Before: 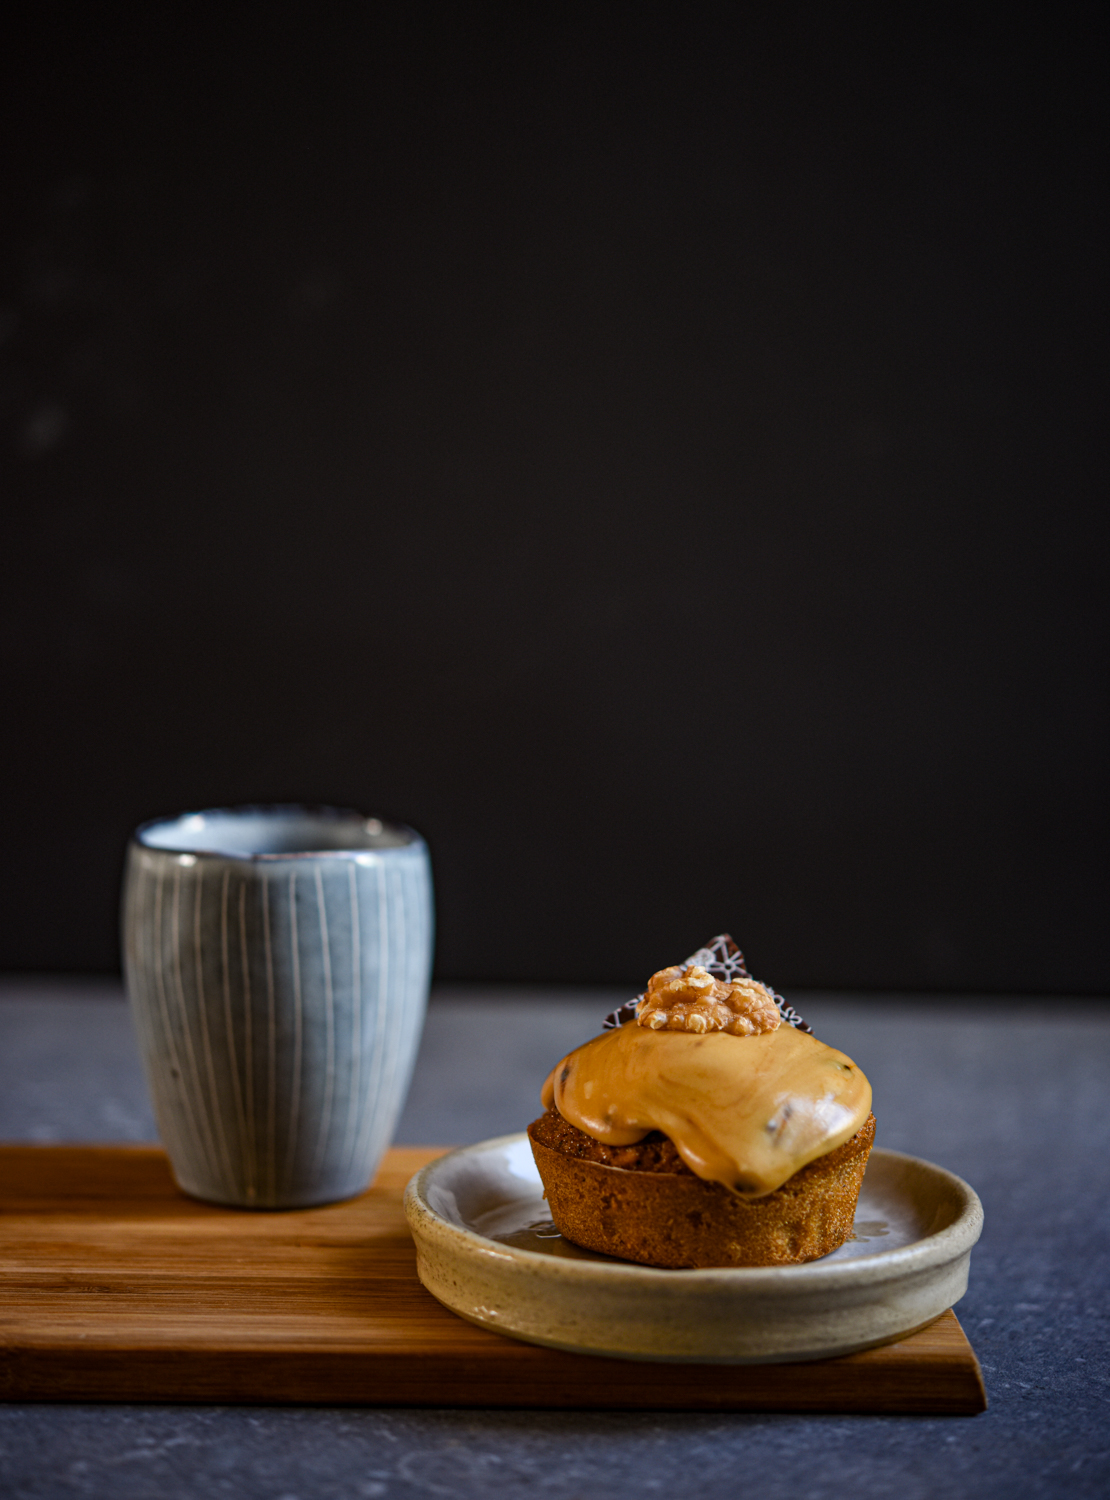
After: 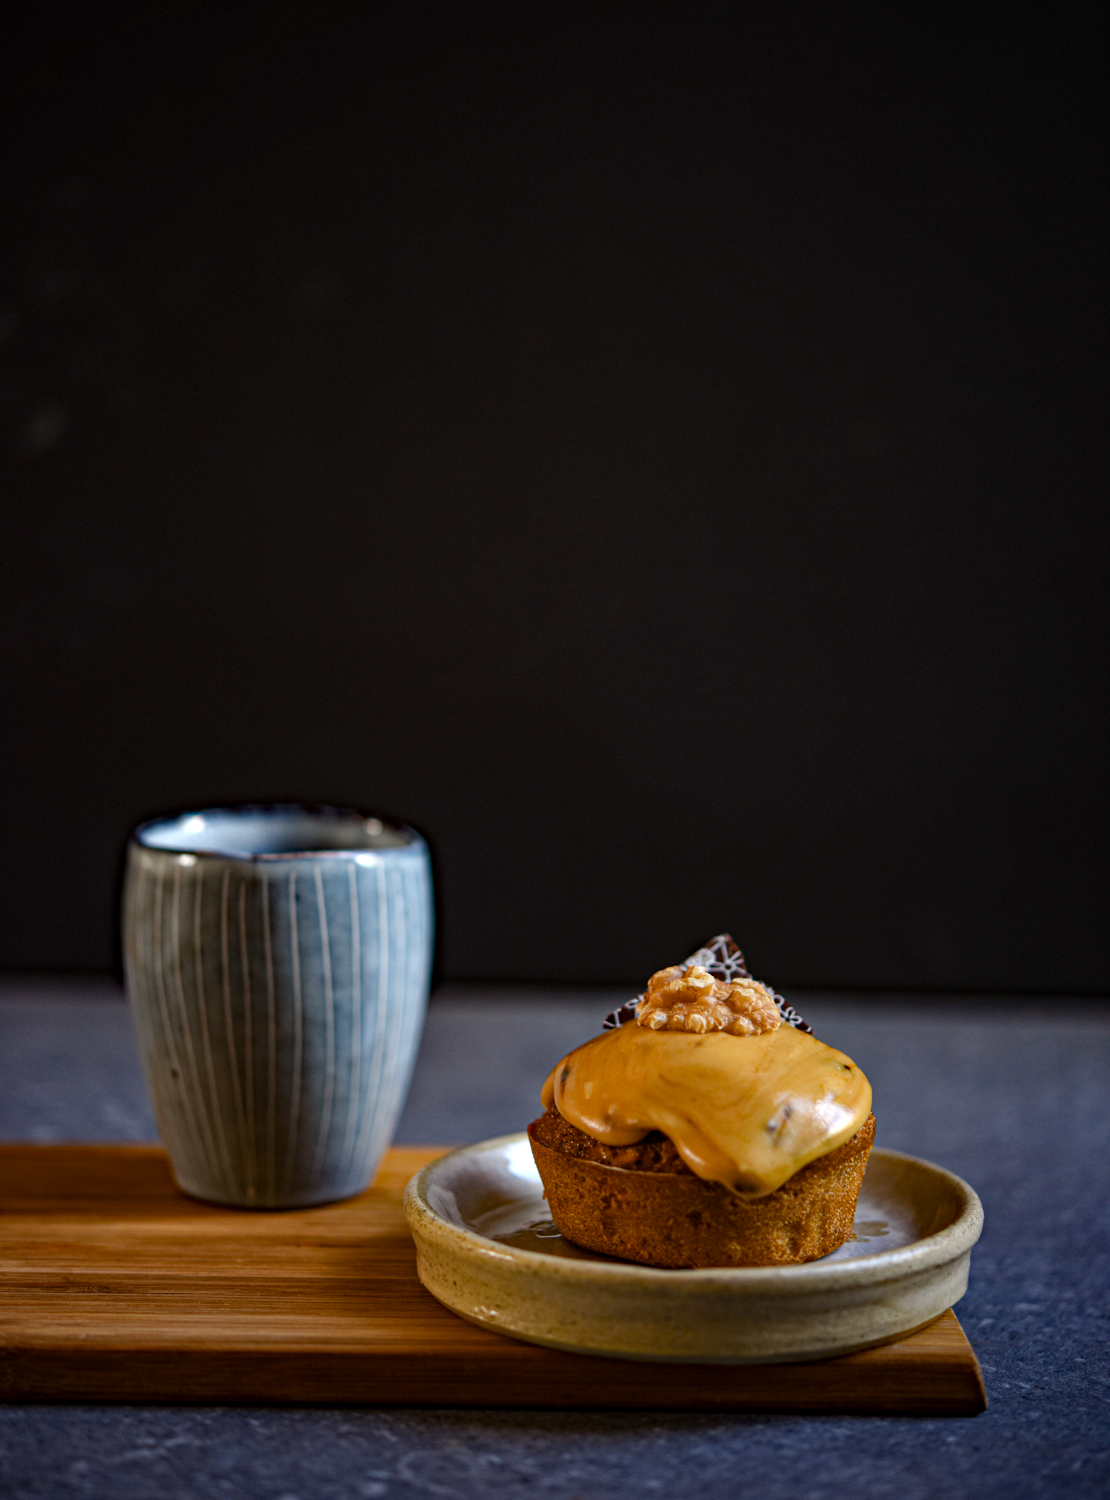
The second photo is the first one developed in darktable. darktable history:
haze removal: strength 0.389, distance 0.217, compatibility mode true, adaptive false
